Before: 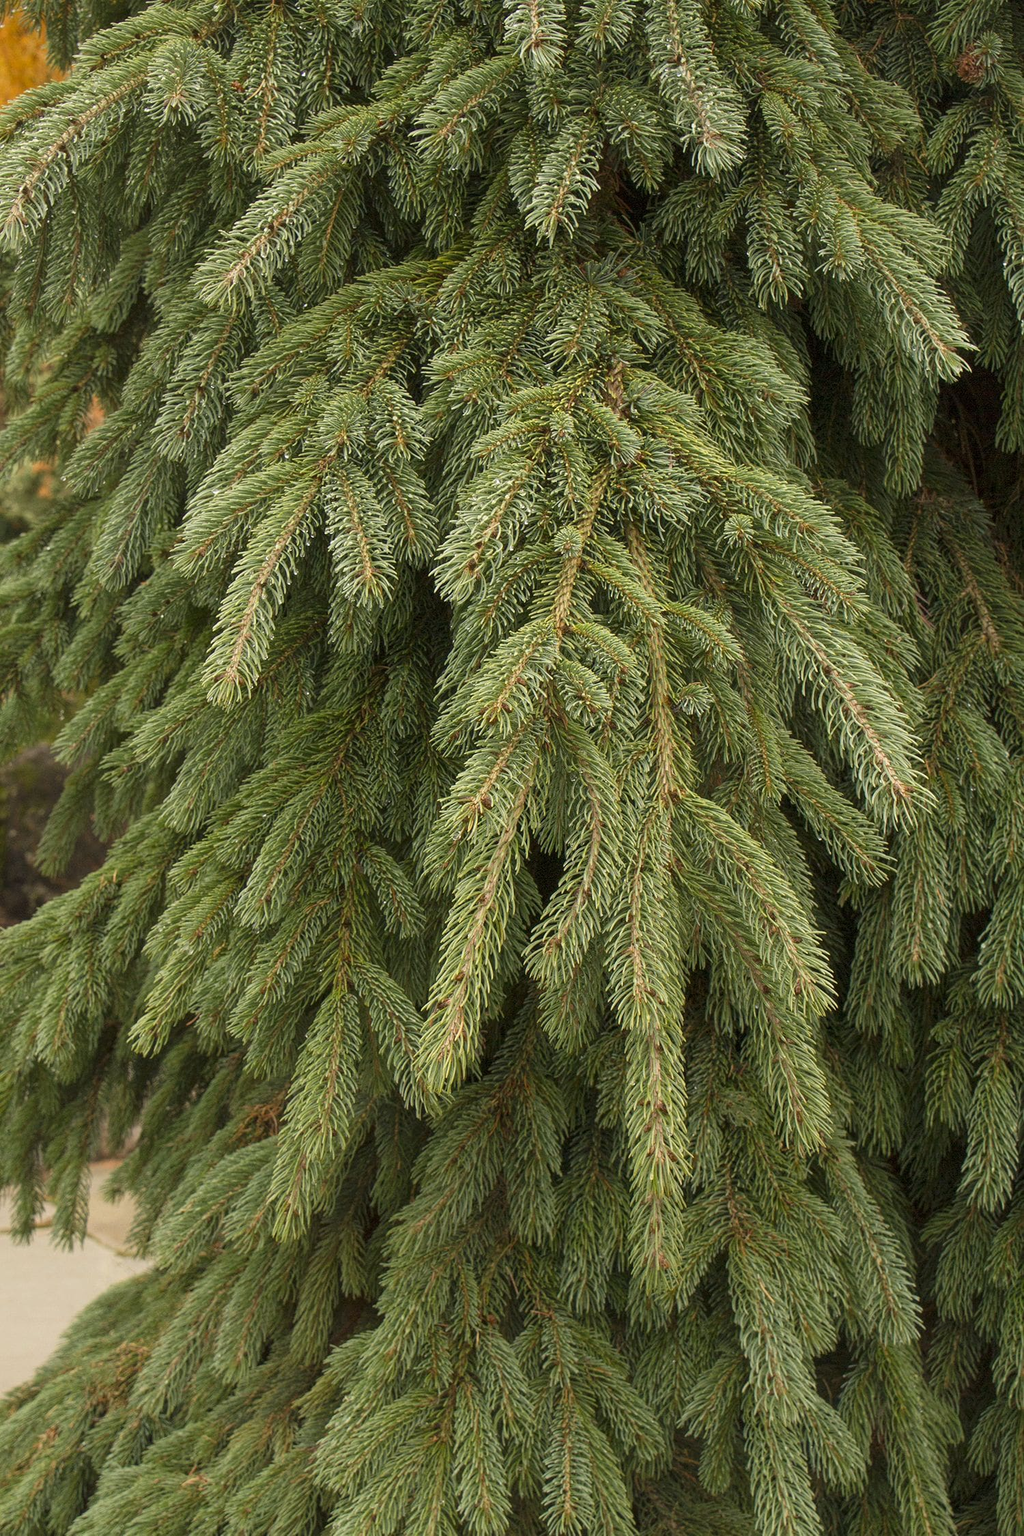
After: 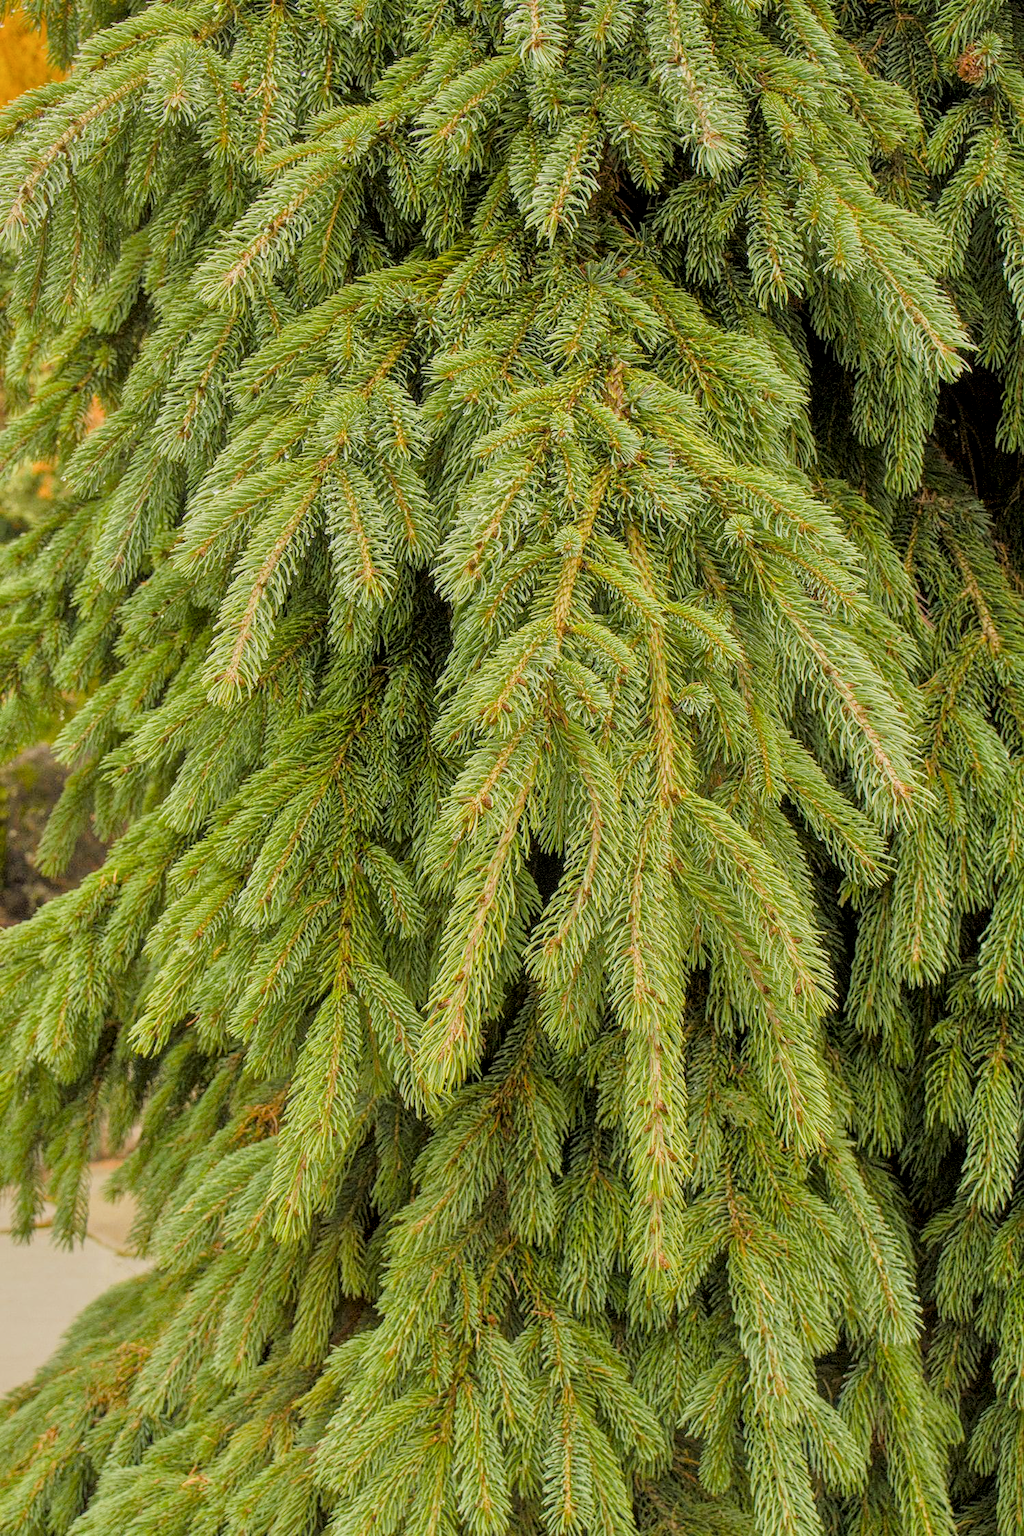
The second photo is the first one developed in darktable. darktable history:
filmic rgb "scene-referred default": black relative exposure -7.65 EV, white relative exposure 4.56 EV, hardness 3.61
local contrast: on, module defaults
color balance rgb: perceptual saturation grading › global saturation 25%, global vibrance 20%
tone equalizer "relight: fill-in": -7 EV 0.15 EV, -6 EV 0.6 EV, -5 EV 1.15 EV, -4 EV 1.33 EV, -3 EV 1.15 EV, -2 EV 0.6 EV, -1 EV 0.15 EV, mask exposure compensation -0.5 EV
